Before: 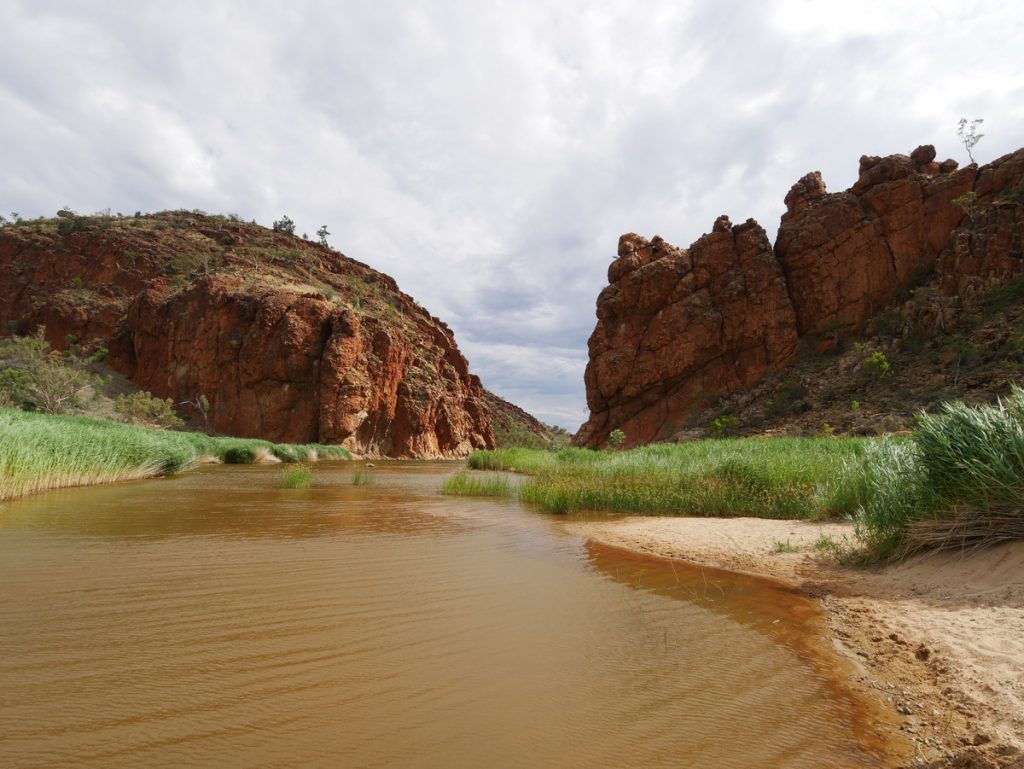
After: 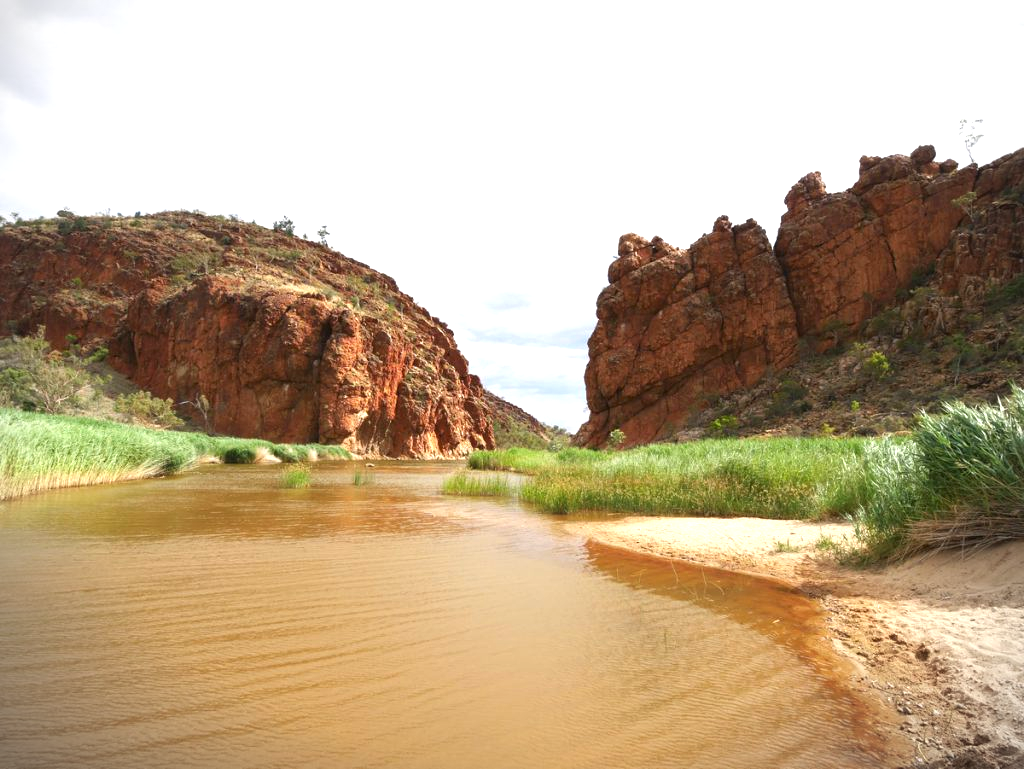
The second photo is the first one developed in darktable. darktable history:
exposure: black level correction 0, exposure 1.097 EV, compensate highlight preservation false
vignetting: fall-off start 88.54%, fall-off radius 43.42%, width/height ratio 1.169
